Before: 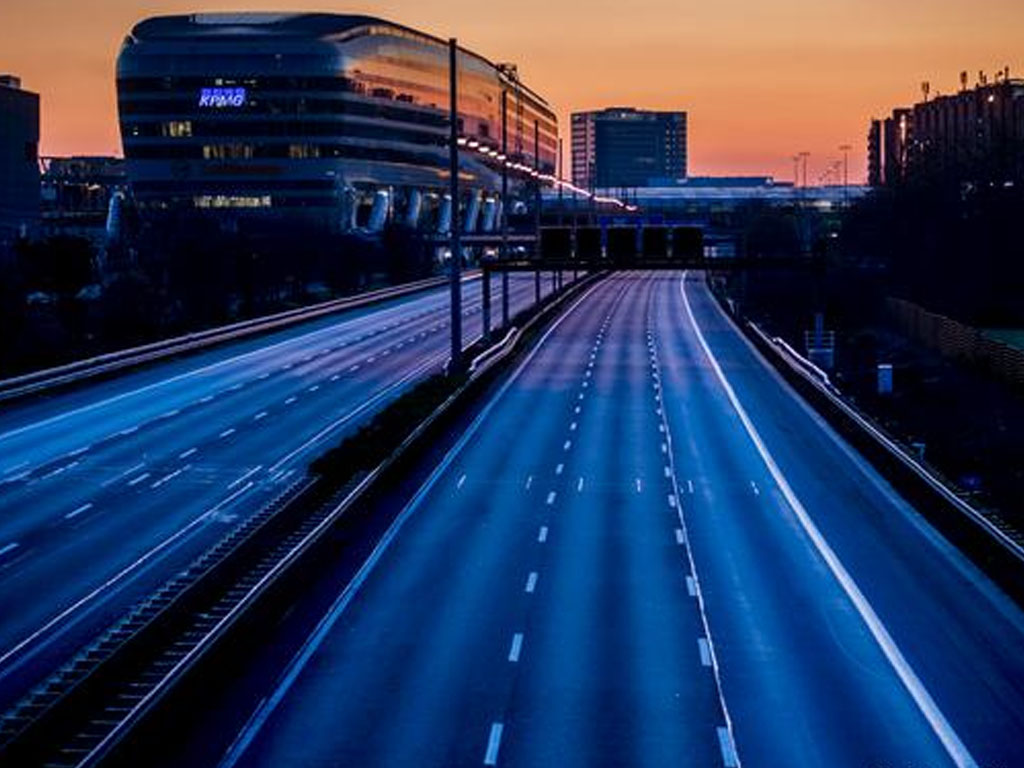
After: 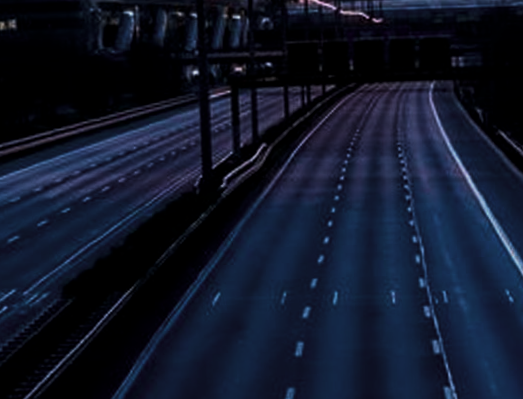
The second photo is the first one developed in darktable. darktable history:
levels: levels [0, 0.618, 1]
velvia: strength 21.76%
rotate and perspective: rotation -1.77°, lens shift (horizontal) 0.004, automatic cropping off
exposure: exposure -0.21 EV, compensate highlight preservation false
crop: left 25%, top 25%, right 25%, bottom 25%
